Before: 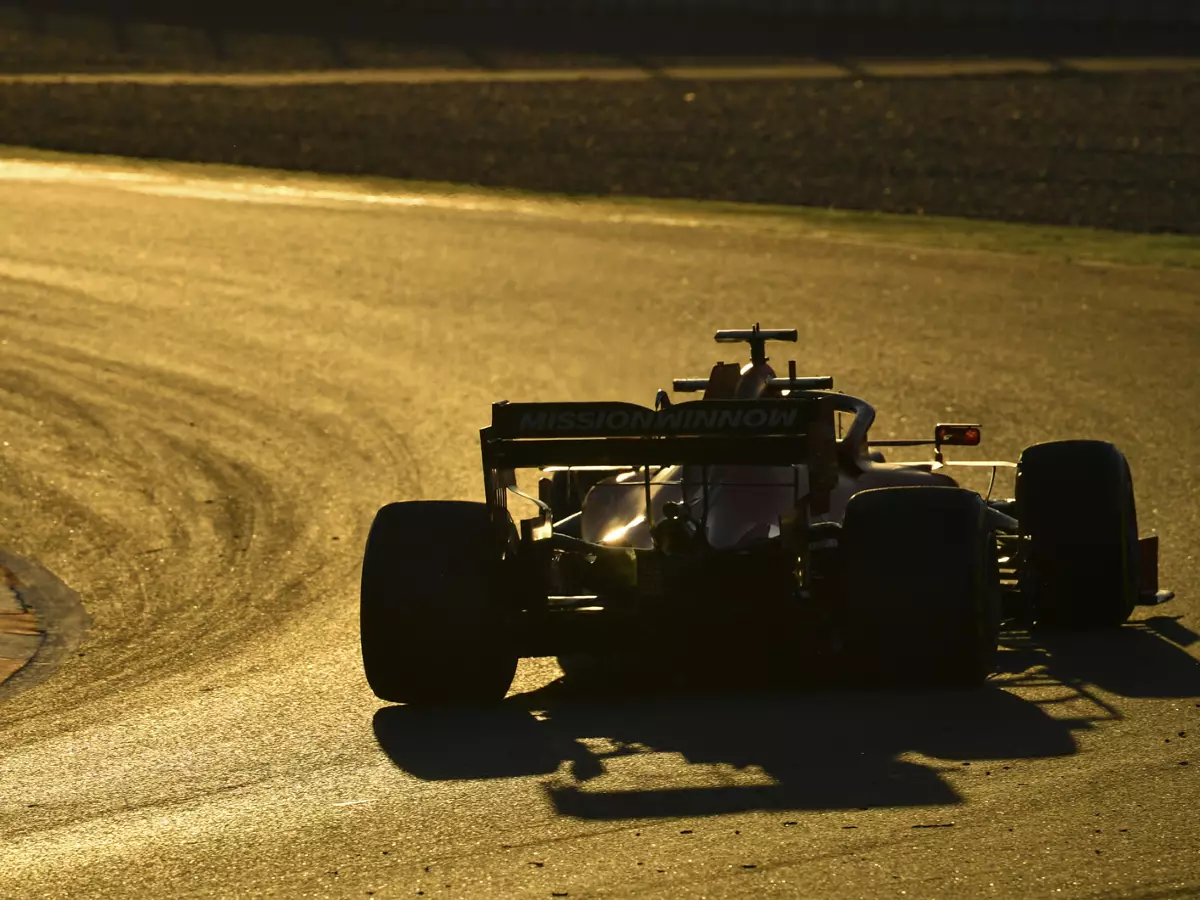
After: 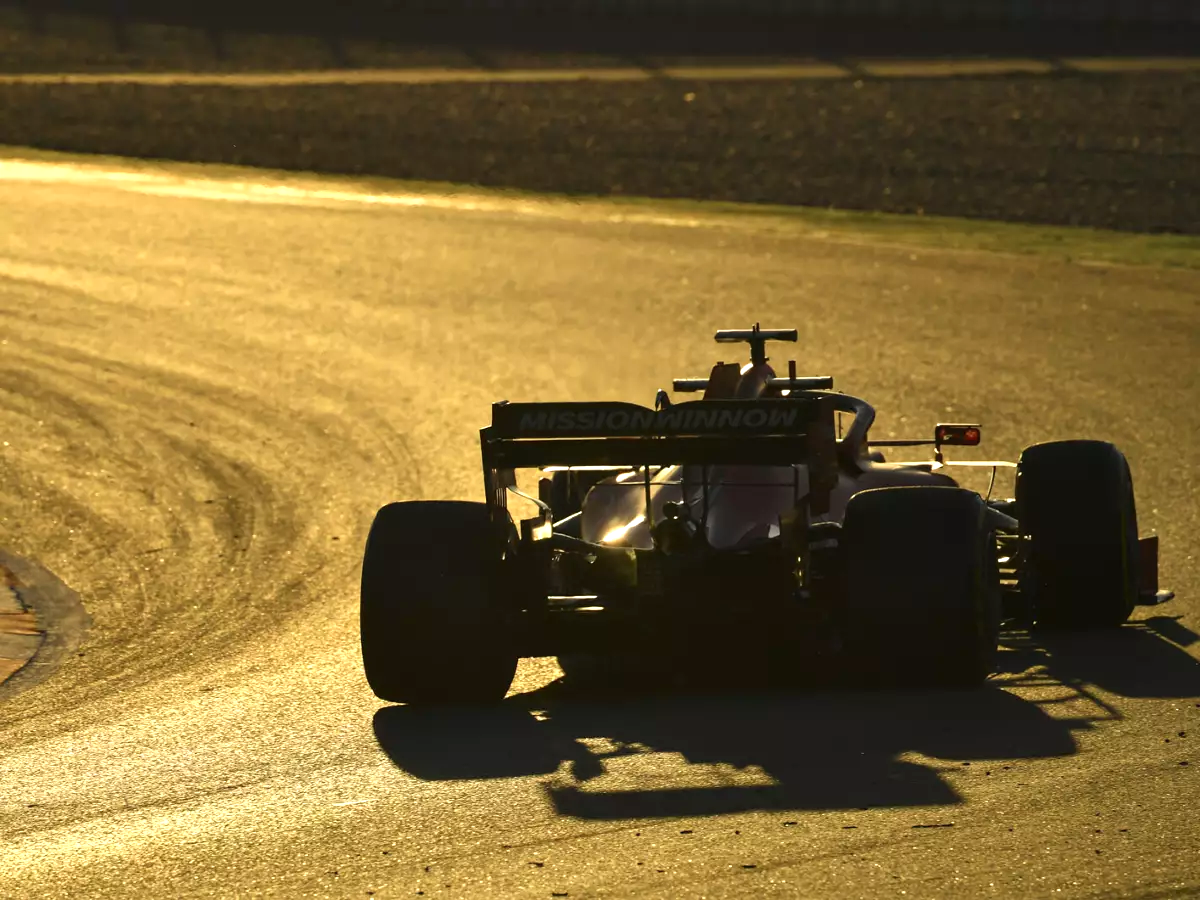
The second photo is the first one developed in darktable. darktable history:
color zones: curves: ch0 [(0, 0.5) (0.143, 0.5) (0.286, 0.5) (0.429, 0.5) (0.571, 0.5) (0.714, 0.476) (0.857, 0.5) (1, 0.5)]; ch2 [(0, 0.5) (0.143, 0.5) (0.286, 0.5) (0.429, 0.5) (0.571, 0.5) (0.714, 0.487) (0.857, 0.5) (1, 0.5)]
exposure: black level correction 0, exposure 0.5 EV, compensate highlight preservation false
